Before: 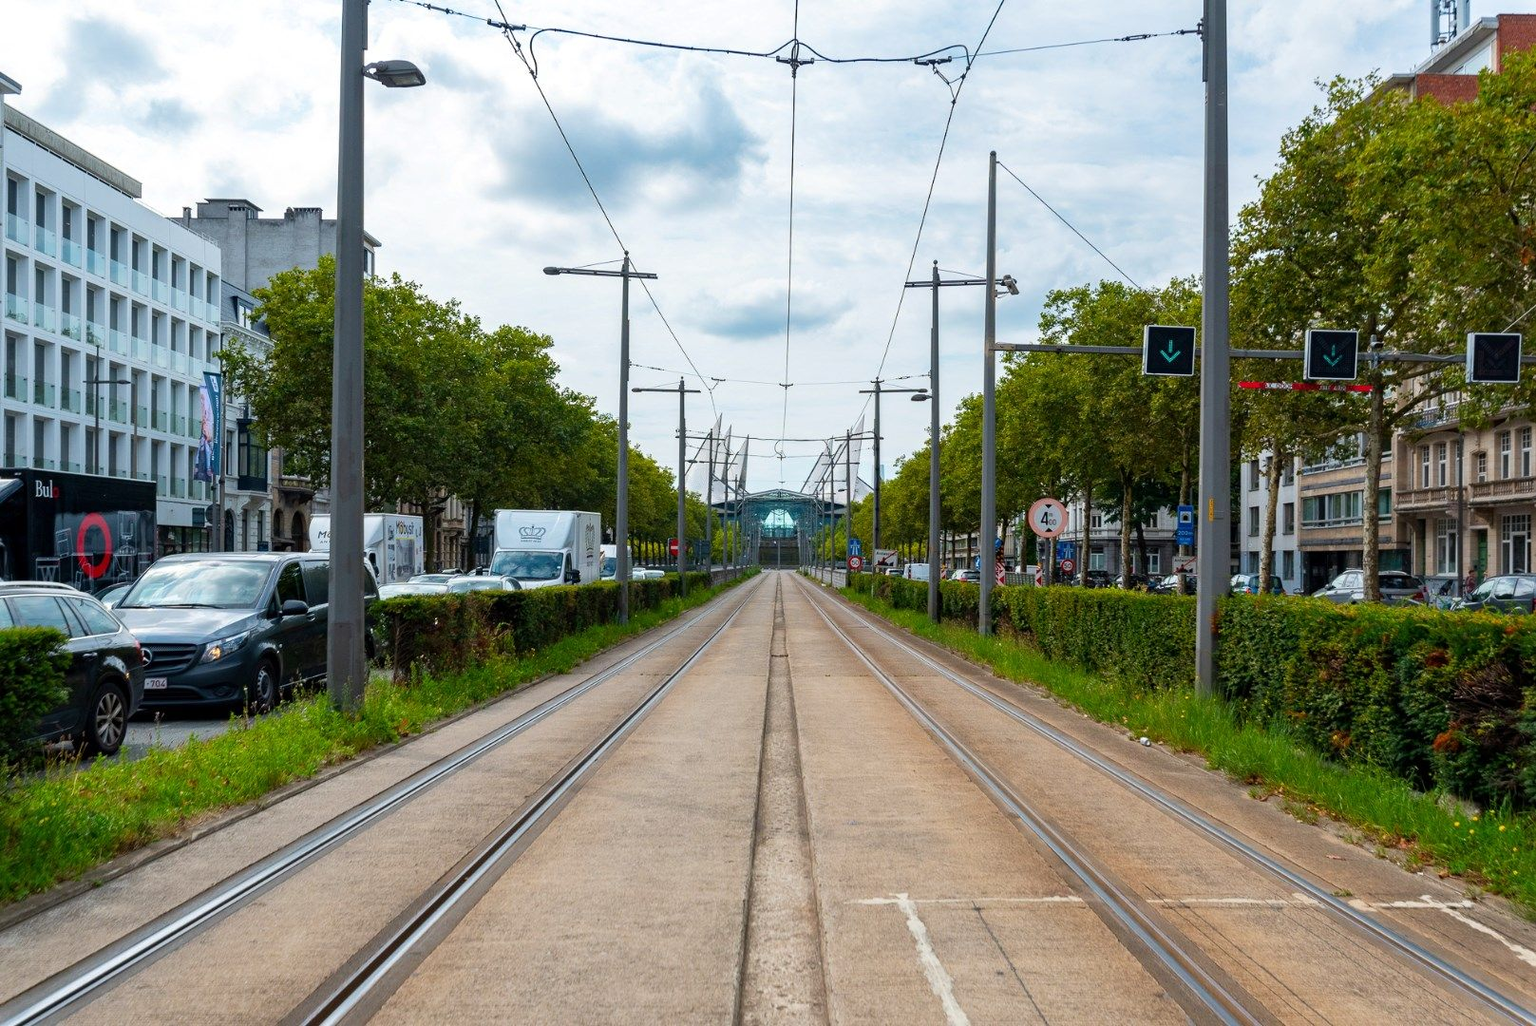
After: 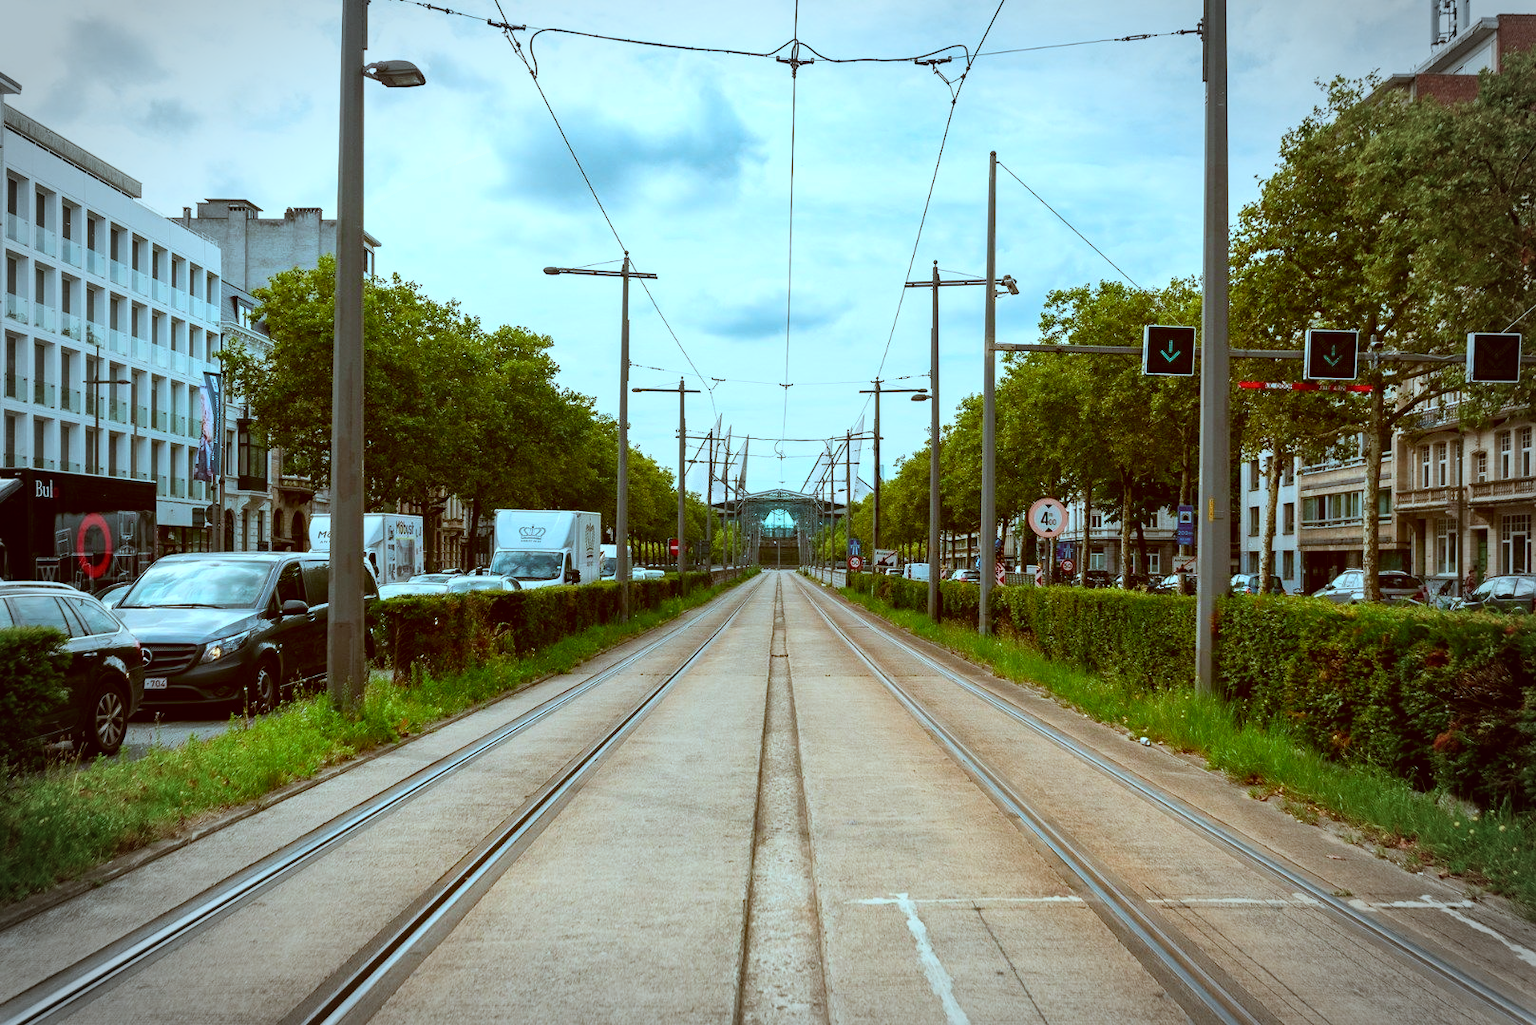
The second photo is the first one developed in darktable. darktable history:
vignetting: fall-off start 78.7%, width/height ratio 1.327, unbound false
contrast brightness saturation: contrast 0.152, brightness 0.049
color correction: highlights a* -14.69, highlights b* -16.43, shadows a* 10.59, shadows b* 28.79
